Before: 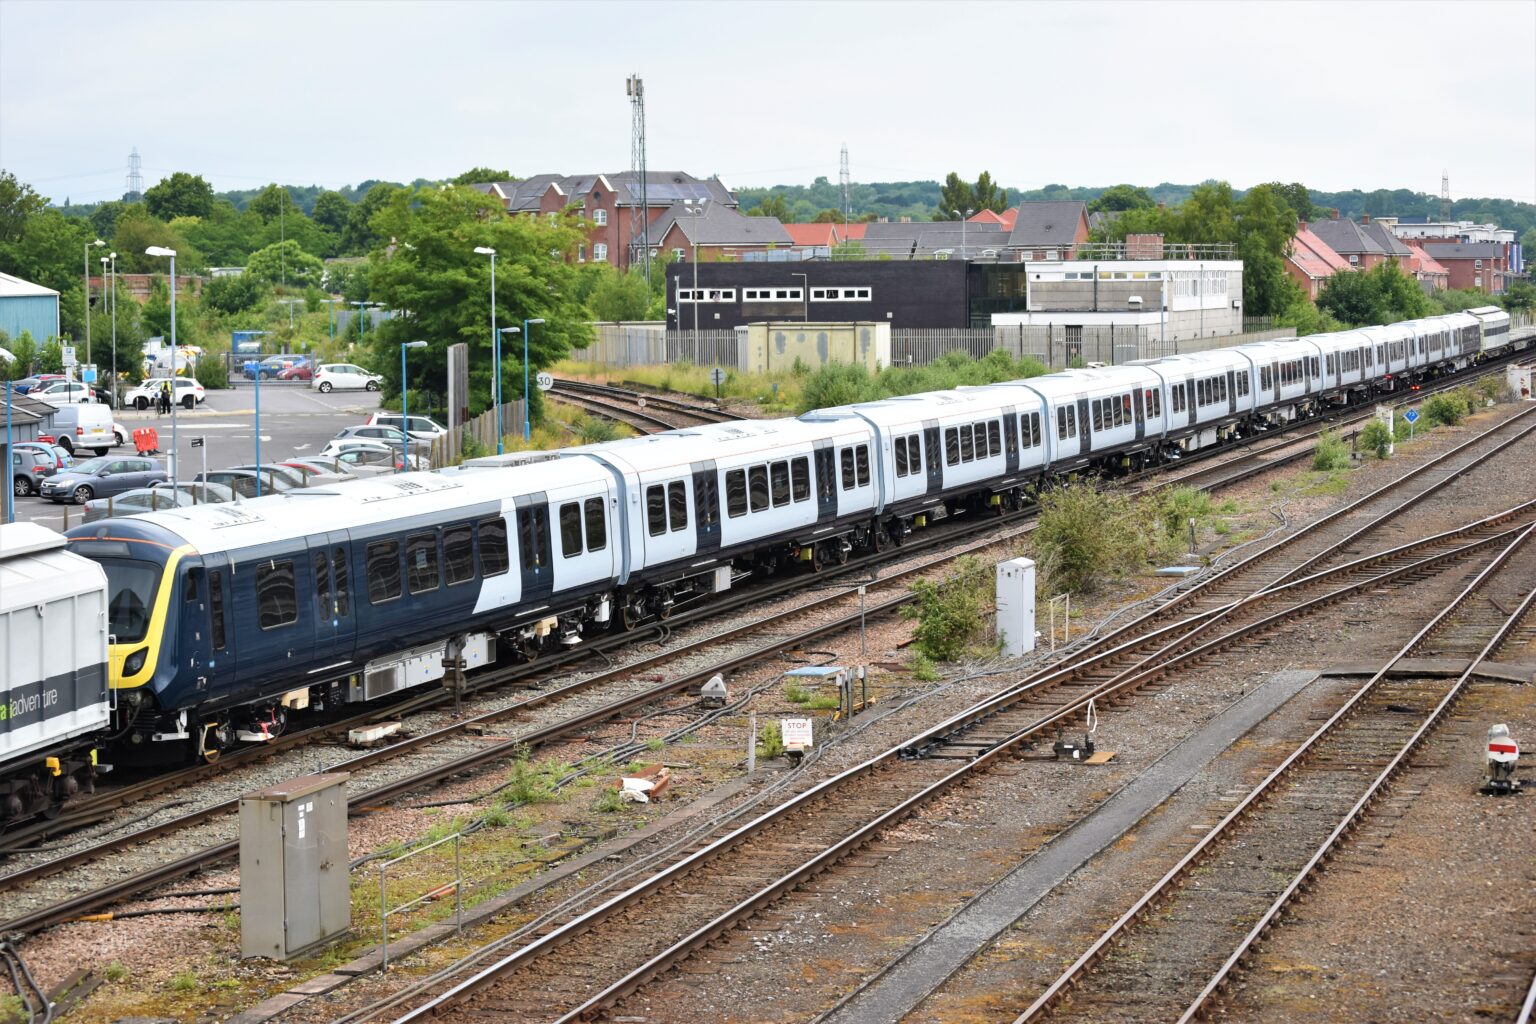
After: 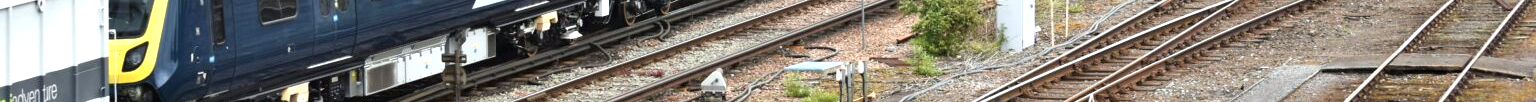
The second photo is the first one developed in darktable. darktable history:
crop and rotate: top 59.084%, bottom 30.916%
white balance: red 0.978, blue 0.999
exposure: exposure 0.6 EV, compensate highlight preservation false
